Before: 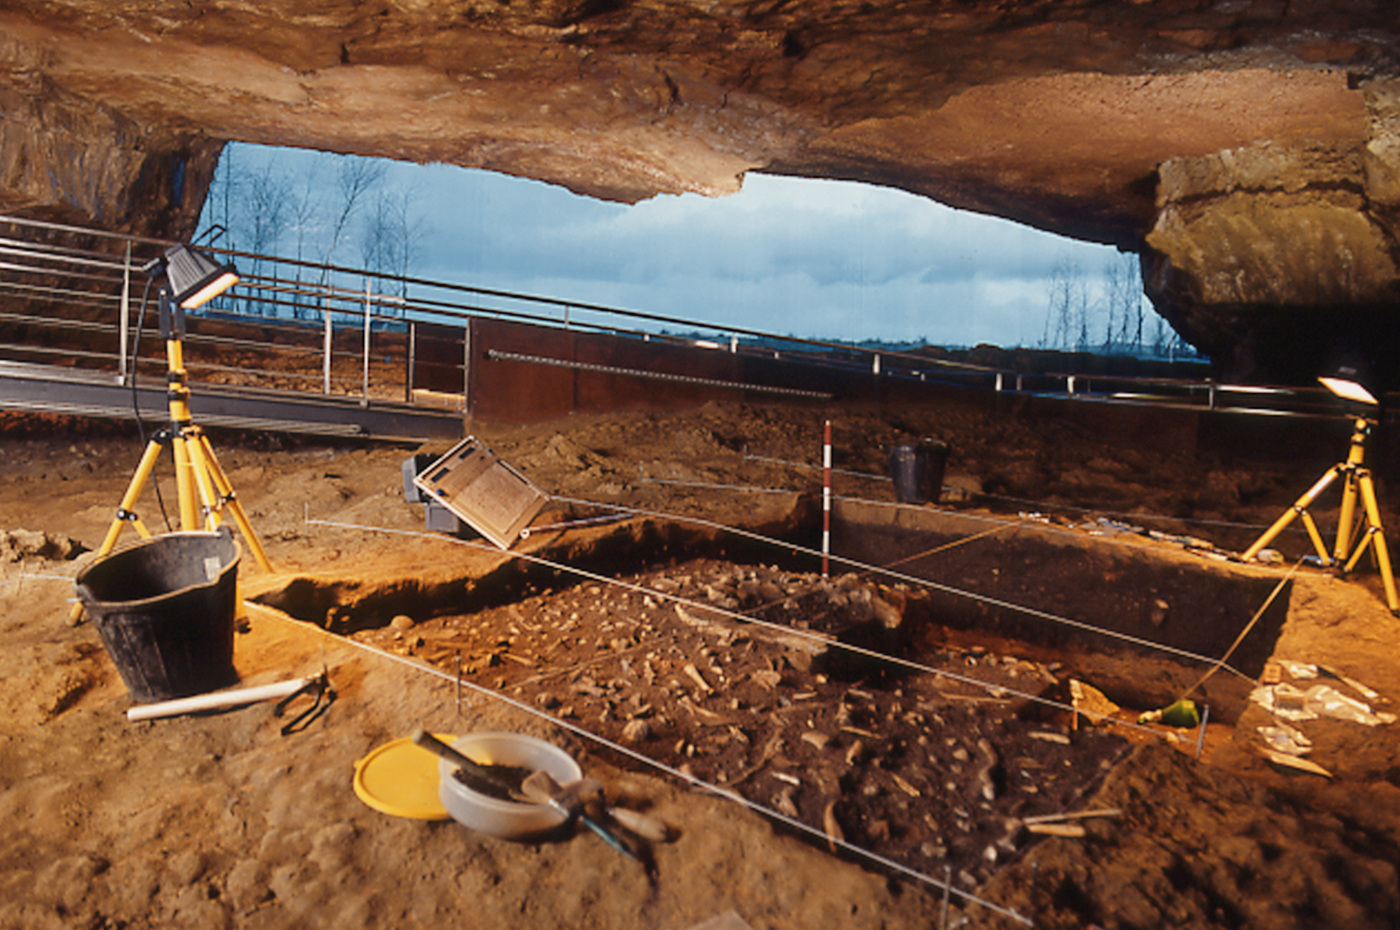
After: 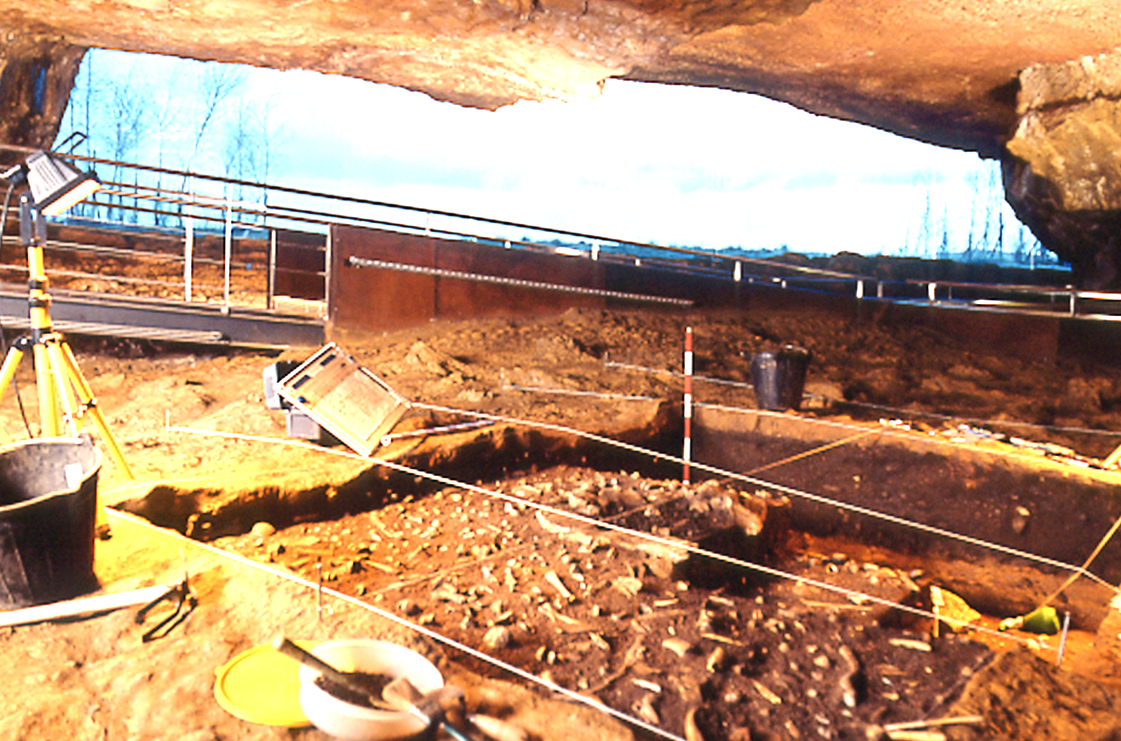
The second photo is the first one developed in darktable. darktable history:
crop and rotate: left 9.986%, top 10.072%, right 9.925%, bottom 10.188%
exposure: black level correction 0.001, exposure 1.841 EV, compensate highlight preservation false
tone curve: curves: ch0 [(0, 0) (0.08, 0.056) (0.4, 0.4) (0.6, 0.612) (0.92, 0.924) (1, 1)], preserve colors none
